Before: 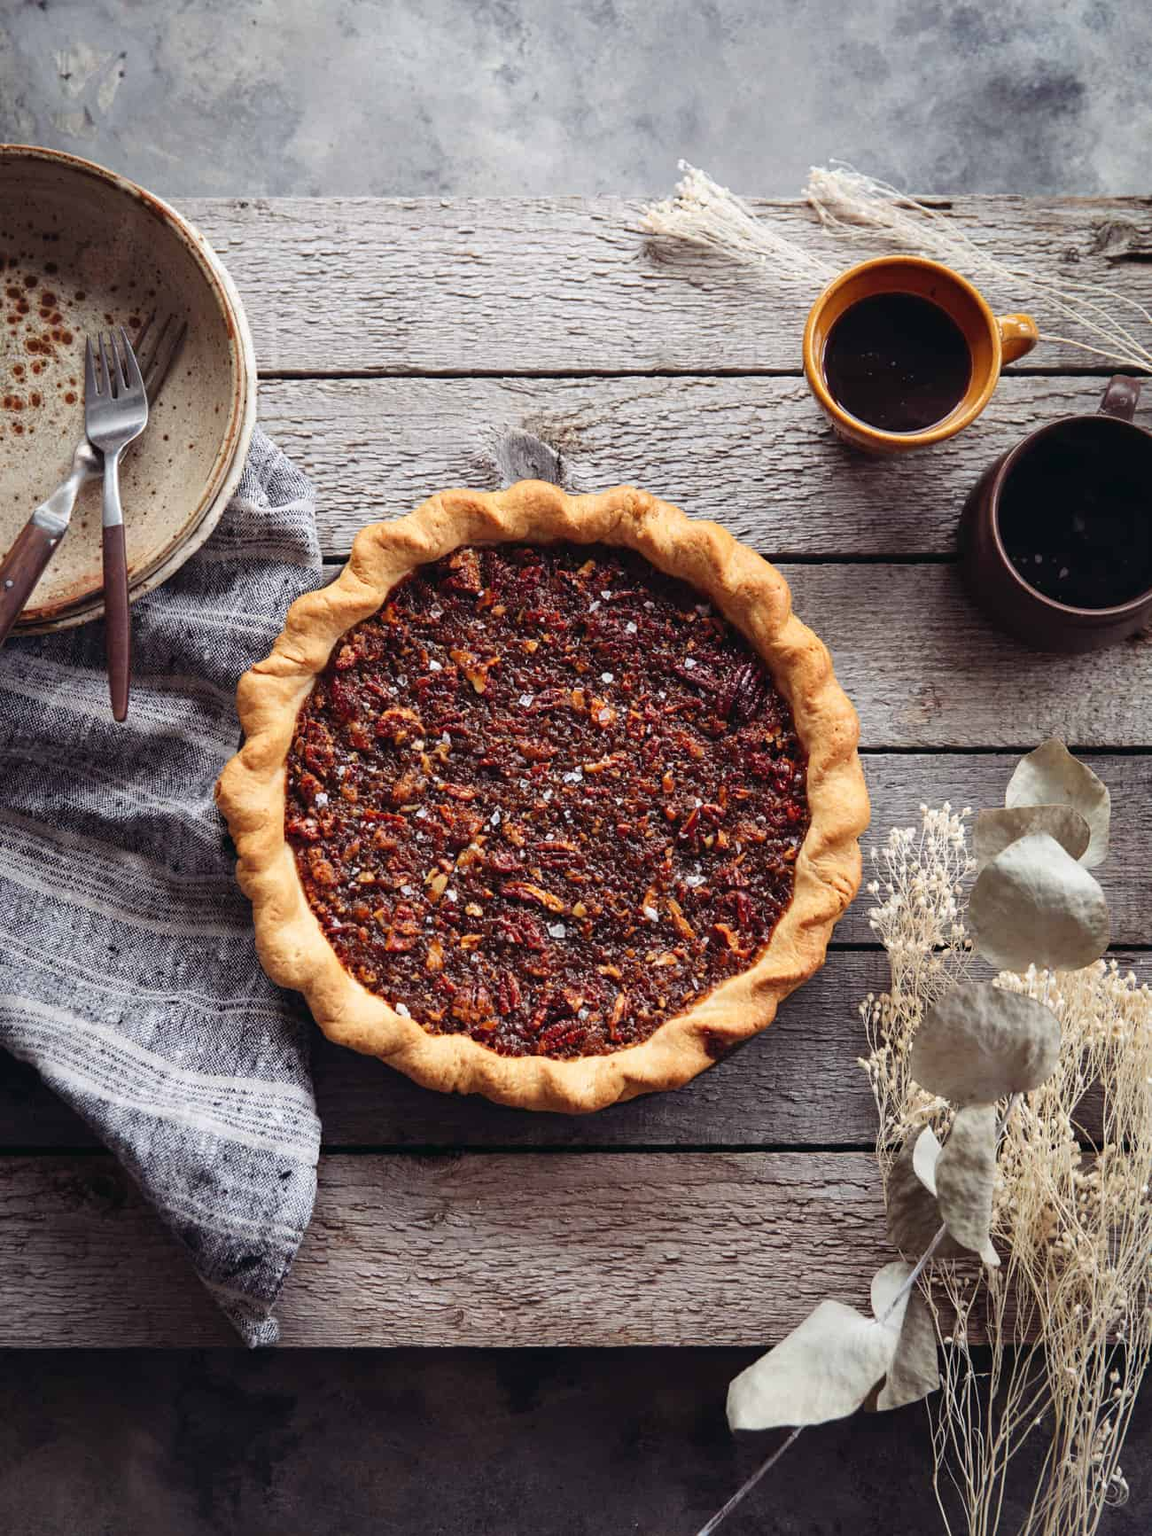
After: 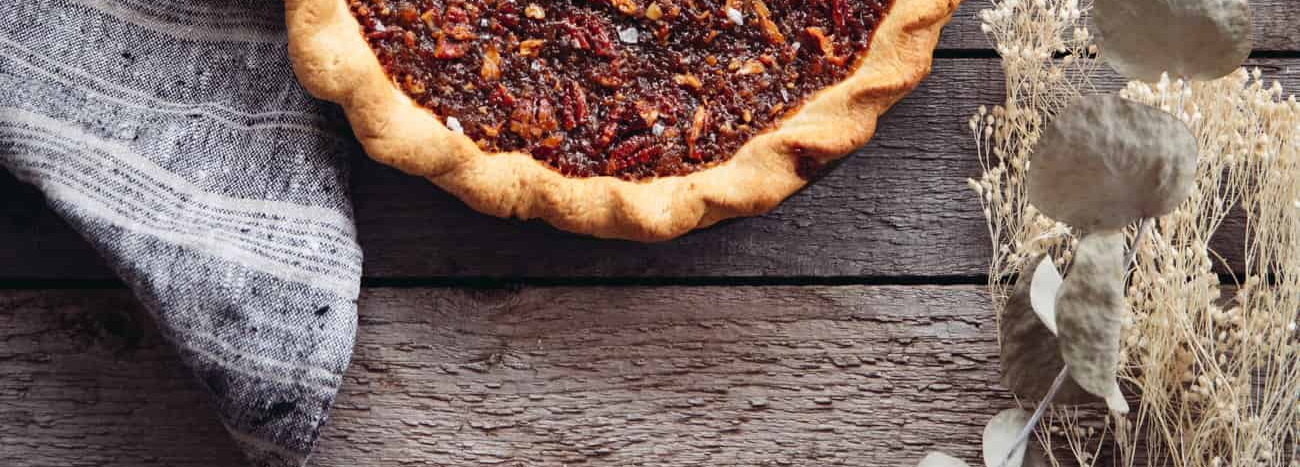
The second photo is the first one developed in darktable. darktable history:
crop and rotate: top 58.62%, bottom 14.416%
